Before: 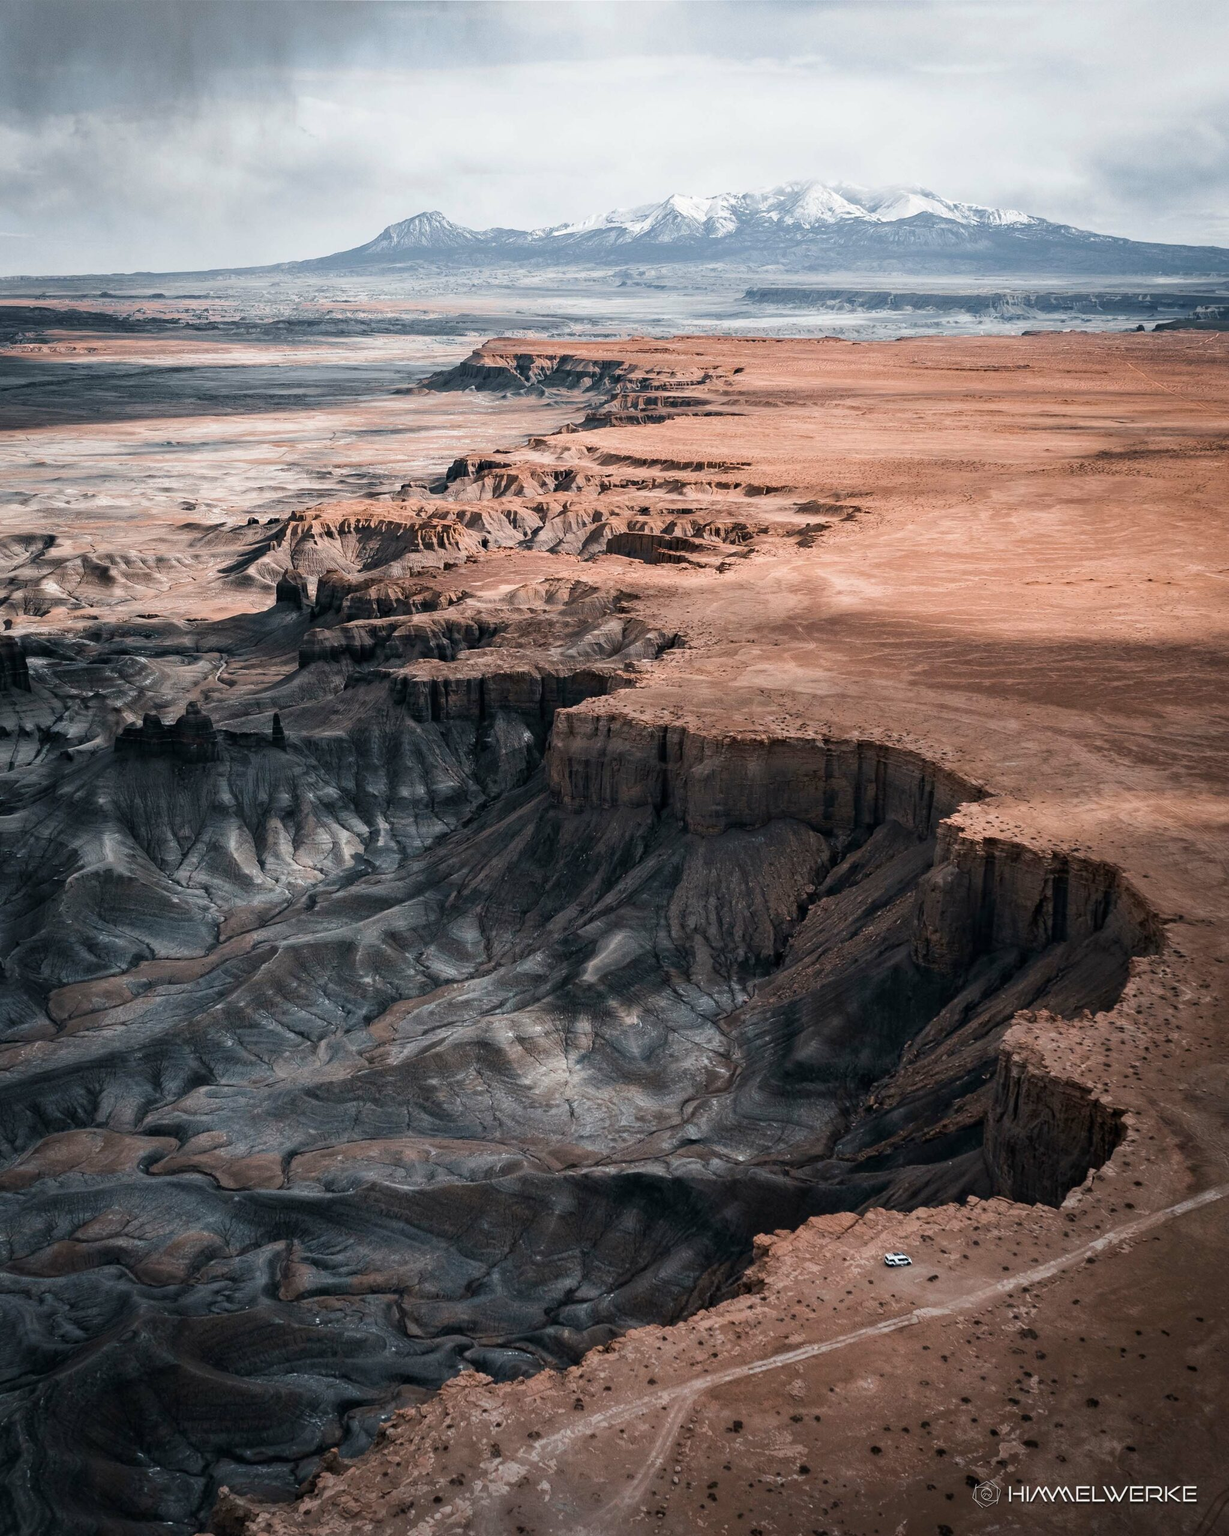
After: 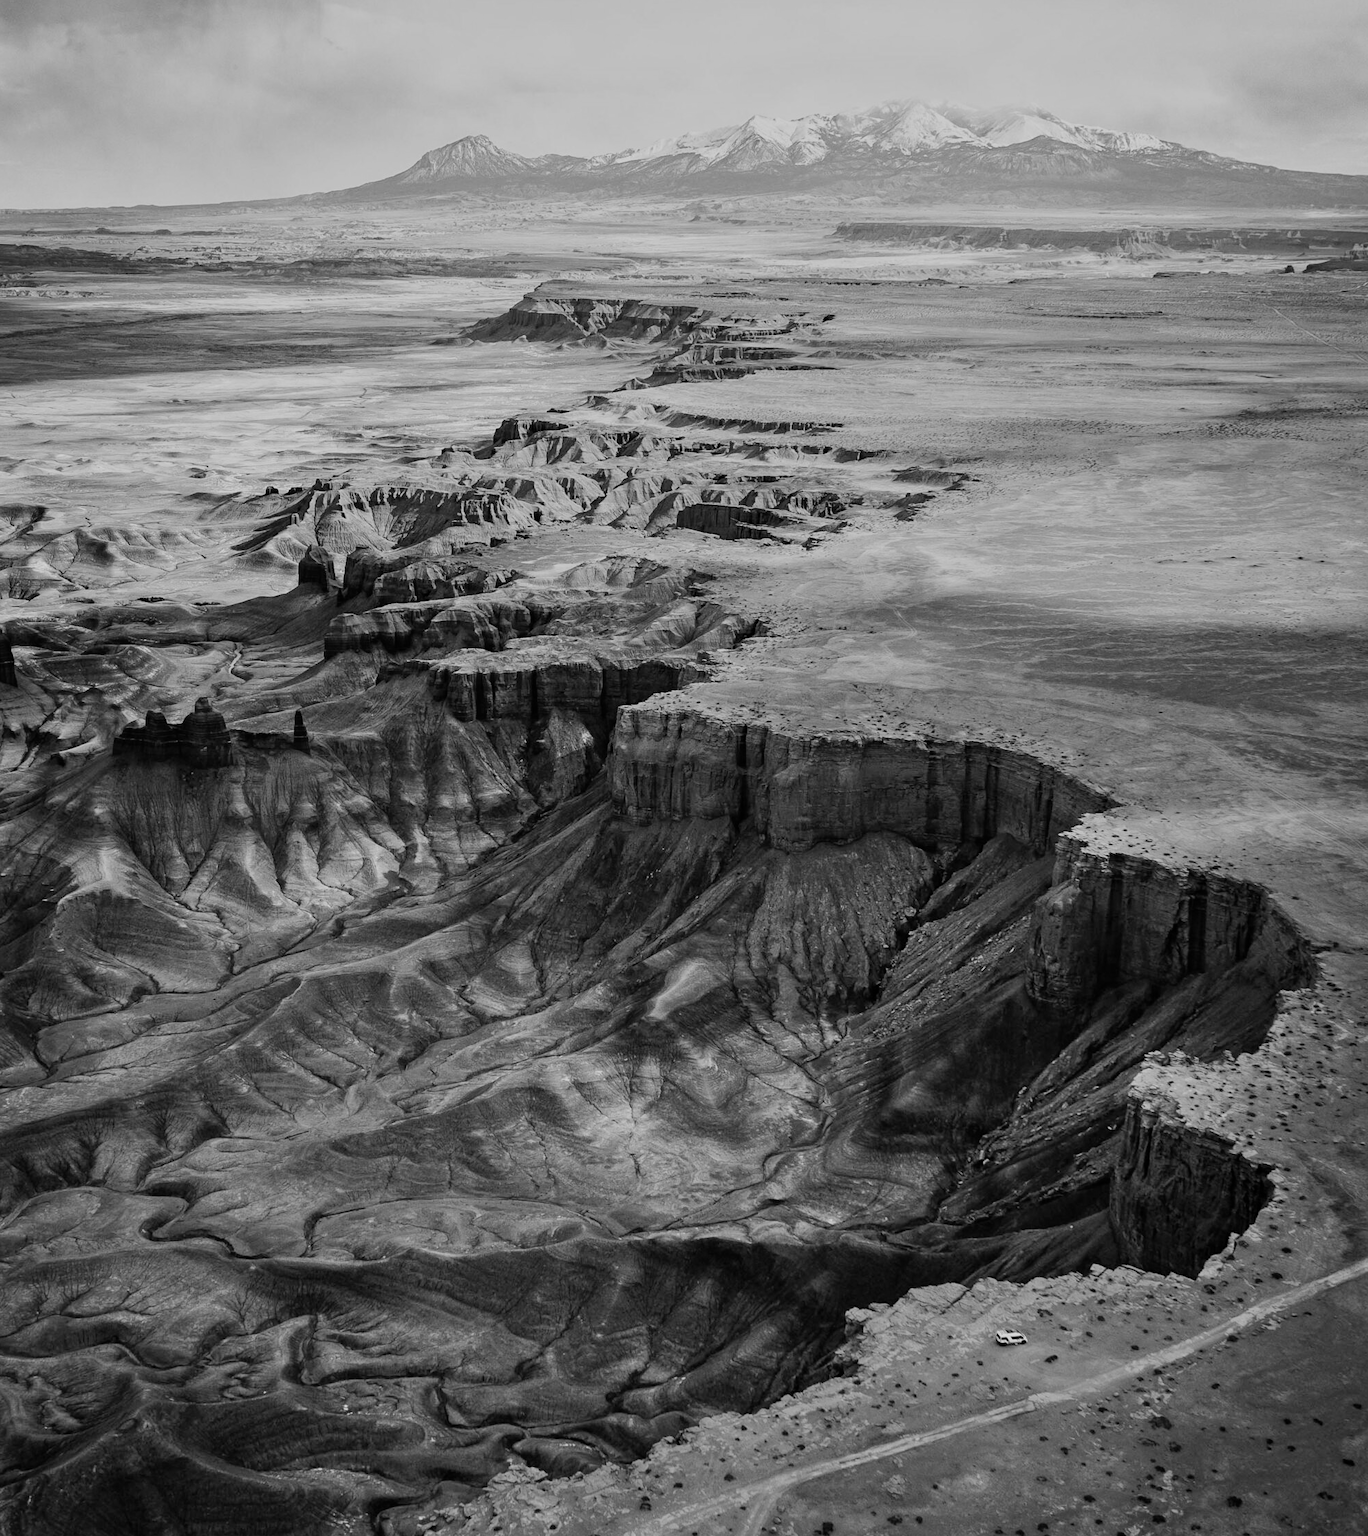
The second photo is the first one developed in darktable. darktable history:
crop: left 1.35%, top 6.104%, right 1.488%, bottom 6.686%
filmic rgb: black relative exposure -16 EV, white relative exposure 4.95 EV, hardness 6.23
color calibration: output gray [0.21, 0.42, 0.37, 0], illuminant as shot in camera, x 0.379, y 0.397, temperature 4143.05 K
shadows and highlights: soften with gaussian
color zones: curves: ch0 [(0.826, 0.353)]; ch1 [(0.242, 0.647) (0.889, 0.342)]; ch2 [(0.246, 0.089) (0.969, 0.068)]
